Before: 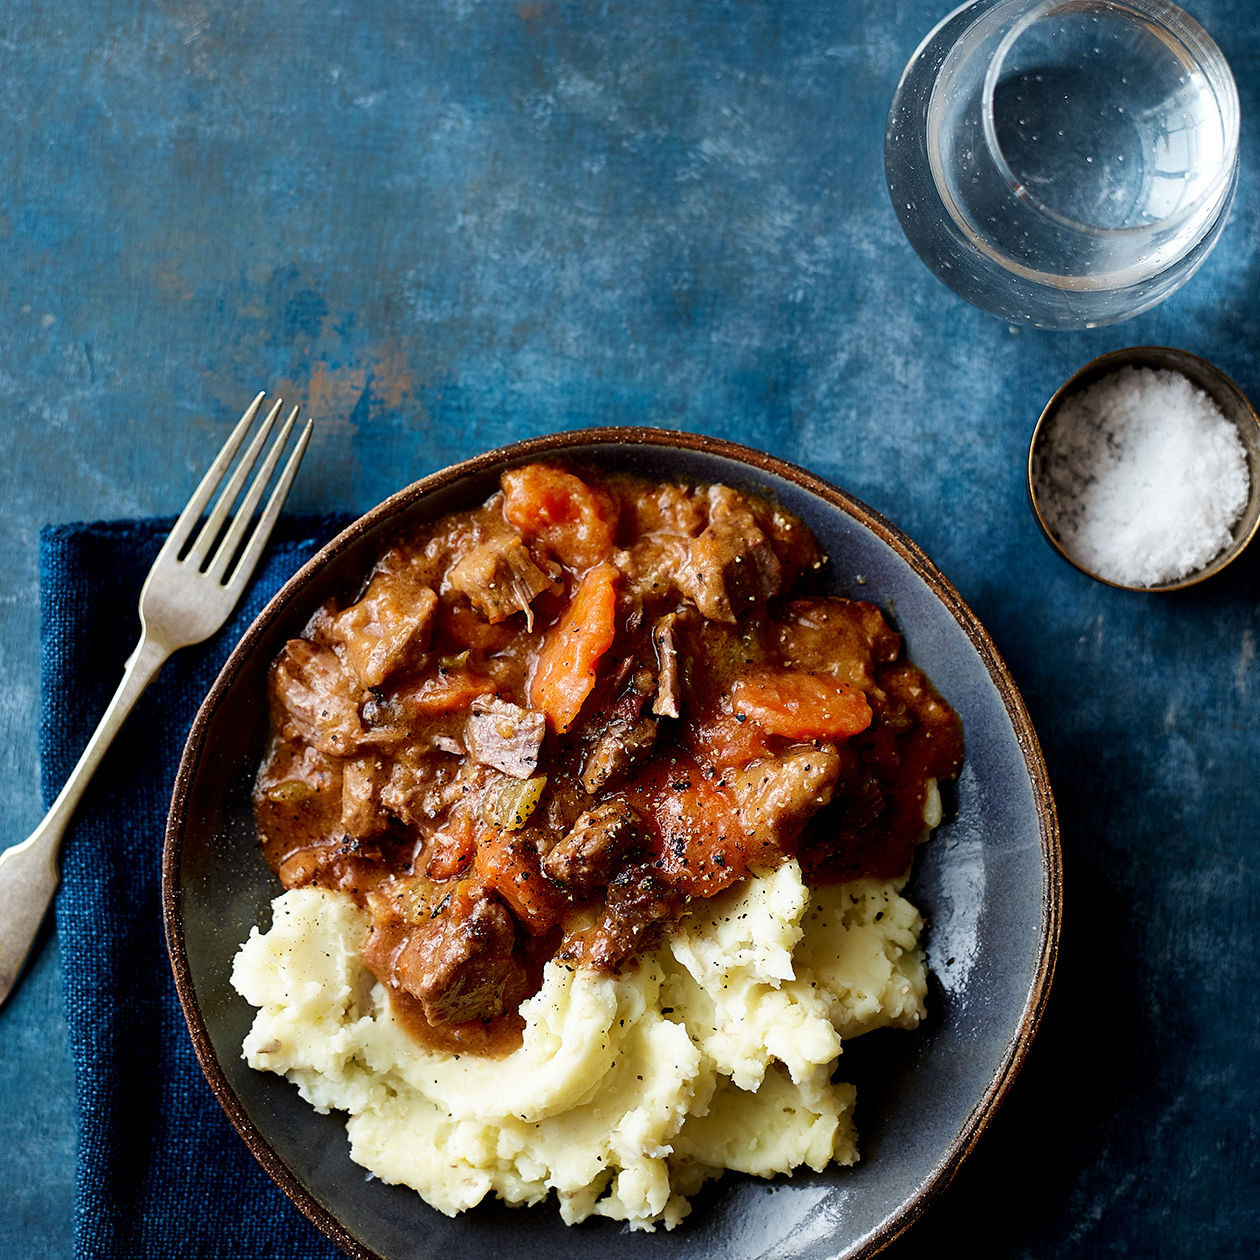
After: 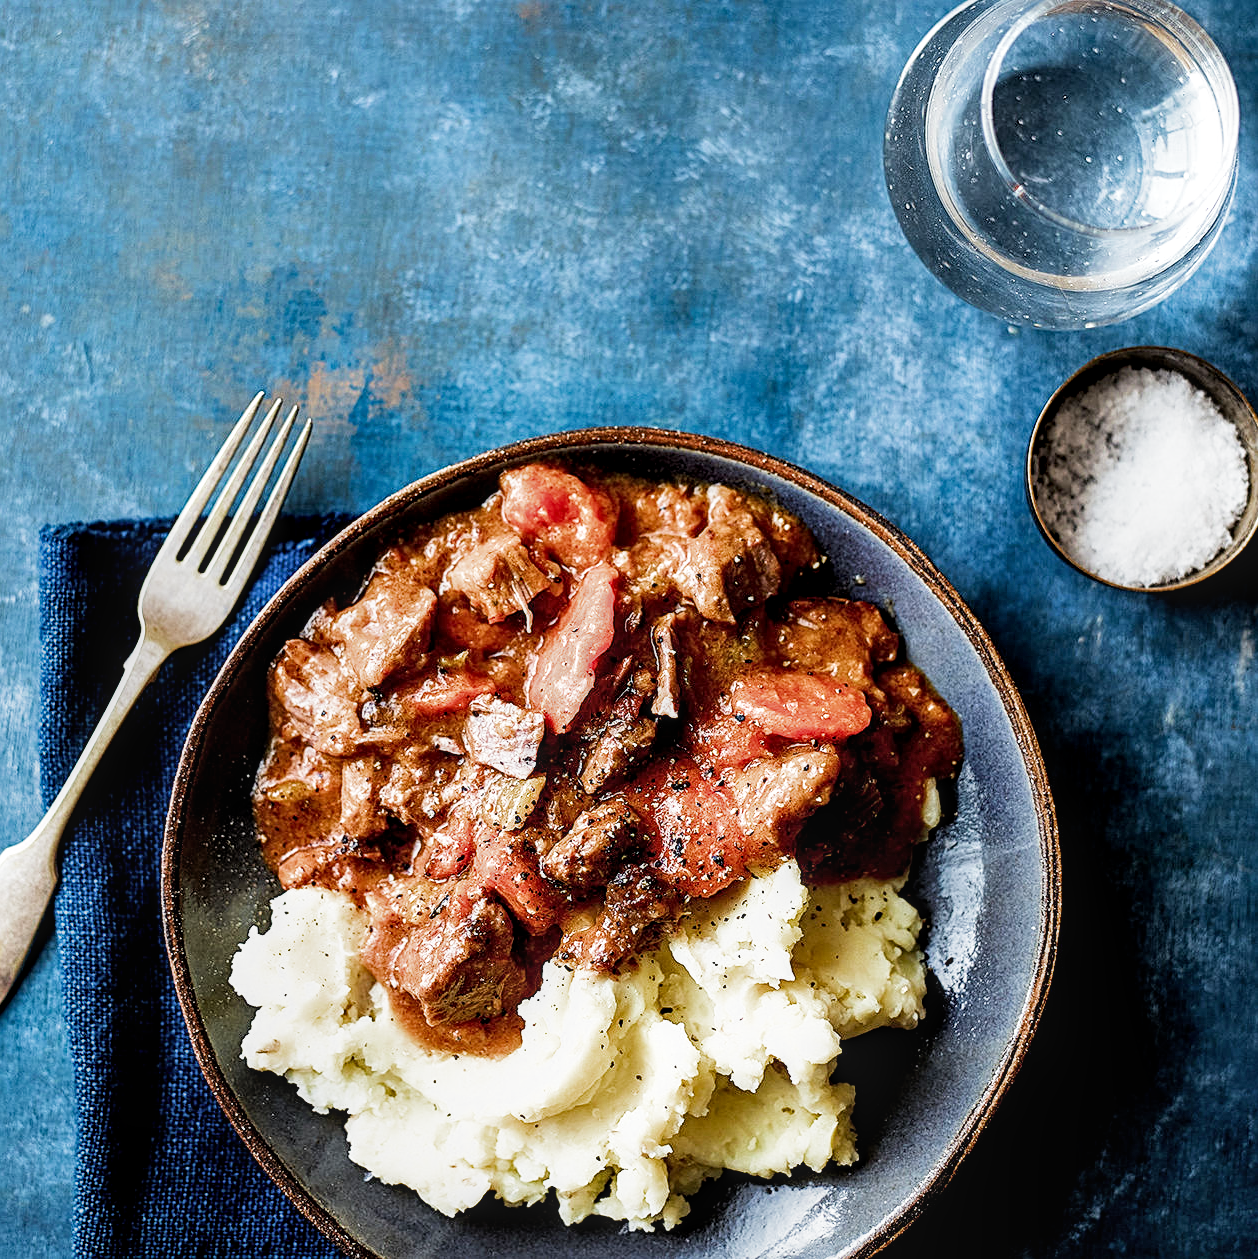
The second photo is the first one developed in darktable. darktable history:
color correction: saturation 0.99
filmic rgb: middle gray luminance 9.23%, black relative exposure -10.55 EV, white relative exposure 3.45 EV, threshold 6 EV, target black luminance 0%, hardness 5.98, latitude 59.69%, contrast 1.087, highlights saturation mix 5%, shadows ↔ highlights balance 29.23%, add noise in highlights 0, color science v3 (2019), use custom middle-gray values true, iterations of high-quality reconstruction 0, contrast in highlights soft, enable highlight reconstruction true
sharpen: radius 2.167, amount 0.381, threshold 0
local contrast: on, module defaults
crop and rotate: left 0.126%
